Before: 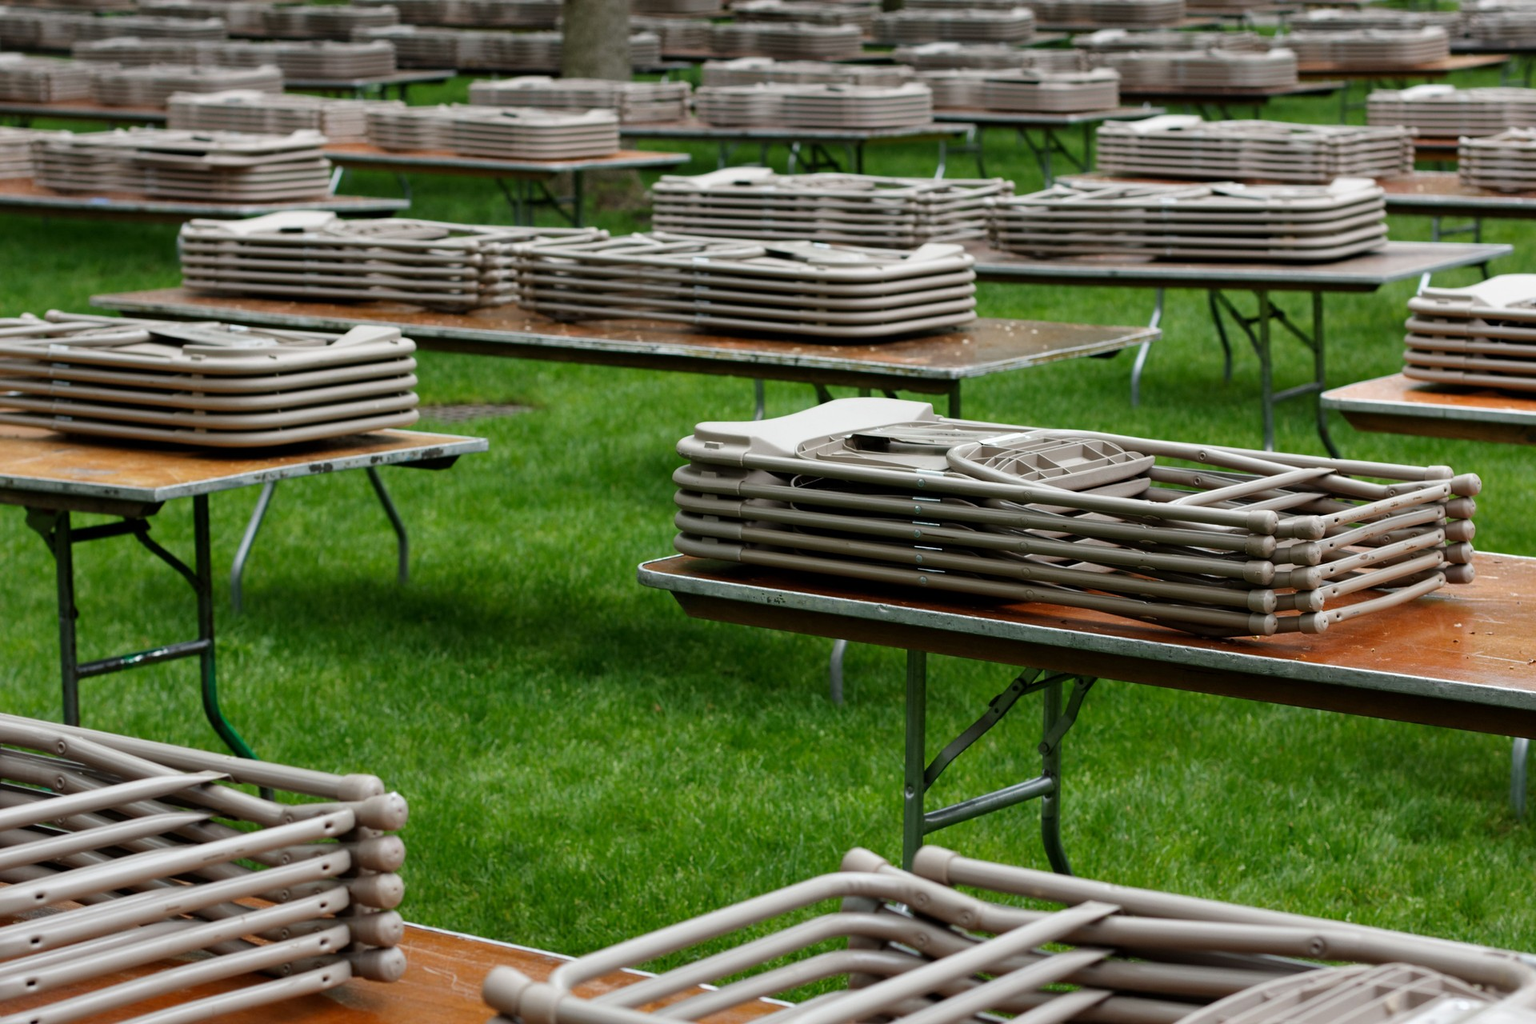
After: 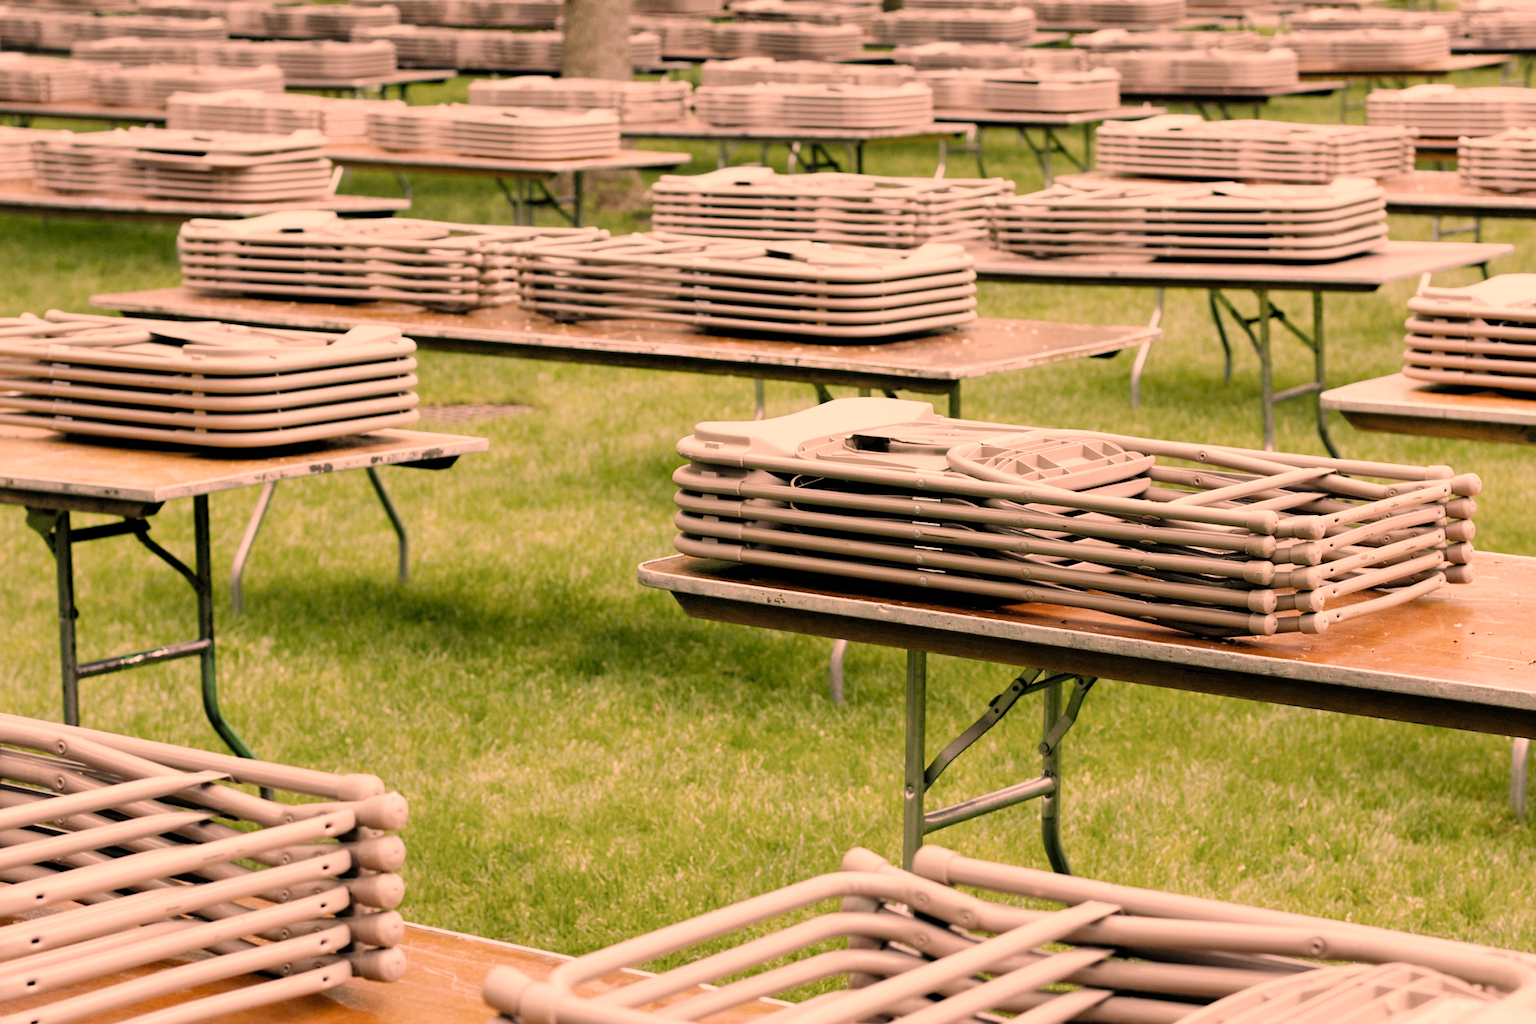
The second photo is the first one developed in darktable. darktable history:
exposure: black level correction 0, exposure 1.625 EV, compensate highlight preservation false
levels: mode automatic, levels [0, 0.48, 0.961]
color correction: highlights a* 39.26, highlights b* 39.74, saturation 0.689
filmic rgb: black relative exposure -6.55 EV, white relative exposure 4.73 EV, threshold 5.98 EV, hardness 3.14, contrast 0.812, add noise in highlights 0, preserve chrominance no, color science v3 (2019), use custom middle-gray values true, contrast in highlights soft, enable highlight reconstruction true
